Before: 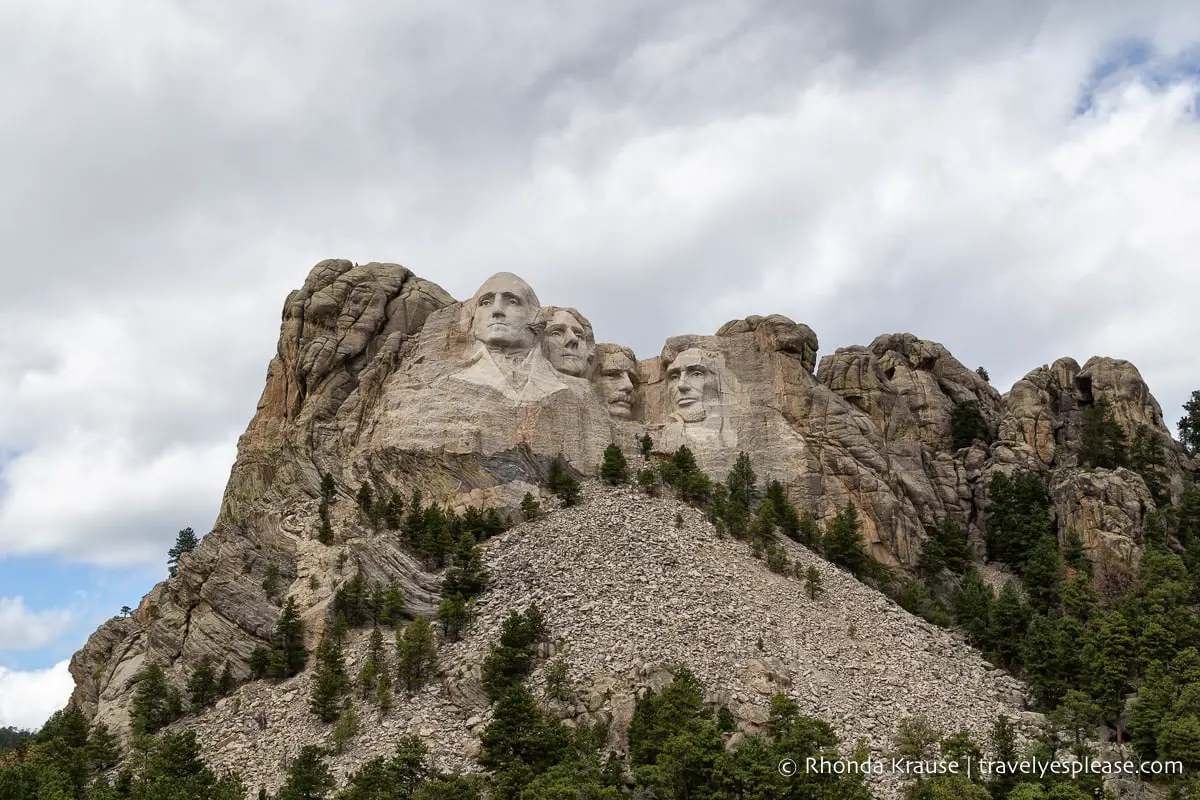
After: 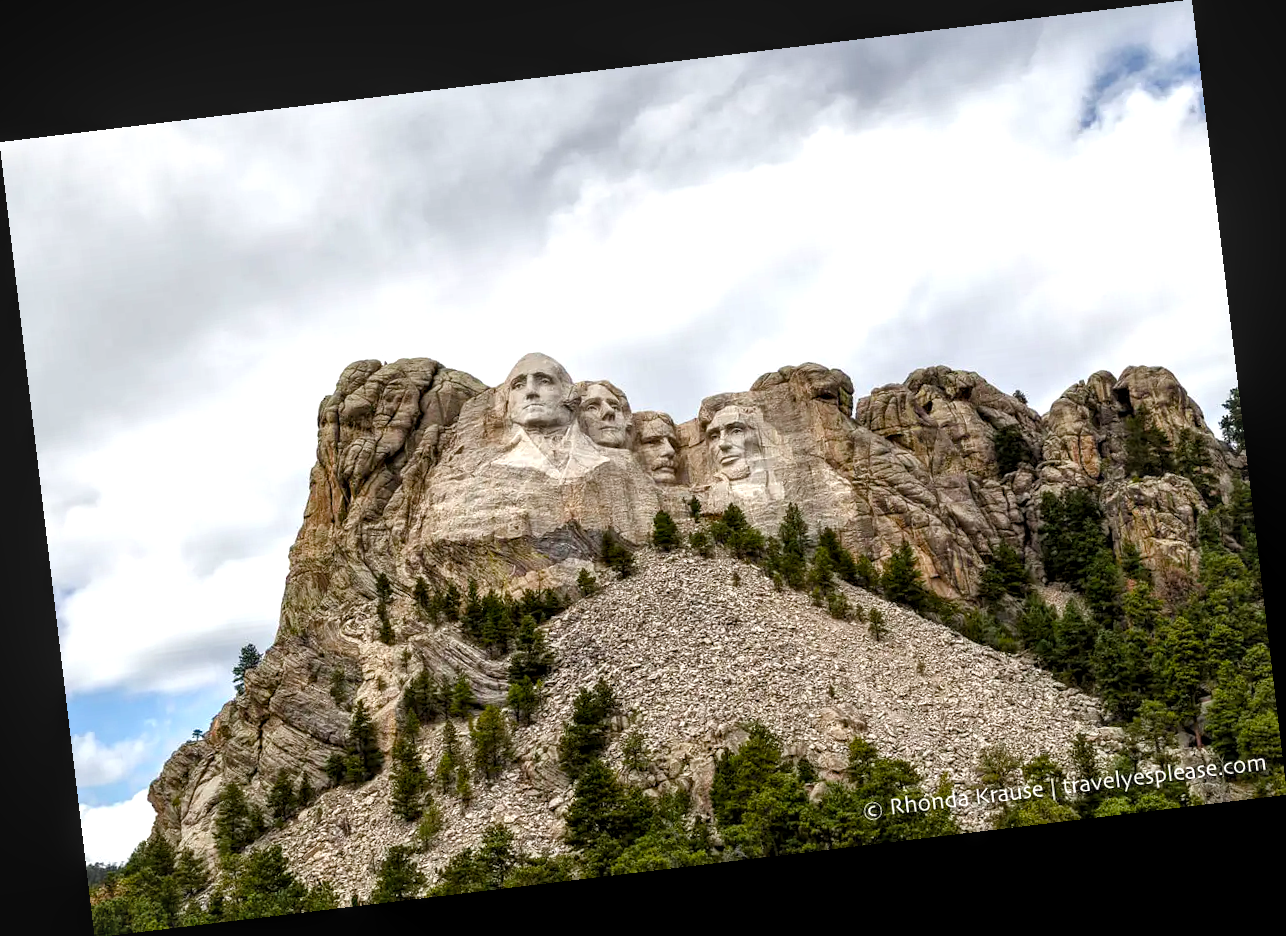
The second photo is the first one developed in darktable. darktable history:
local contrast: detail 130%
rotate and perspective: rotation -6.83°, automatic cropping off
color balance rgb: perceptual saturation grading › global saturation 25%, perceptual saturation grading › highlights -50%, perceptual saturation grading › shadows 30%, perceptual brilliance grading › global brilliance 12%, global vibrance 20%
levels: levels [0.031, 0.5, 0.969]
